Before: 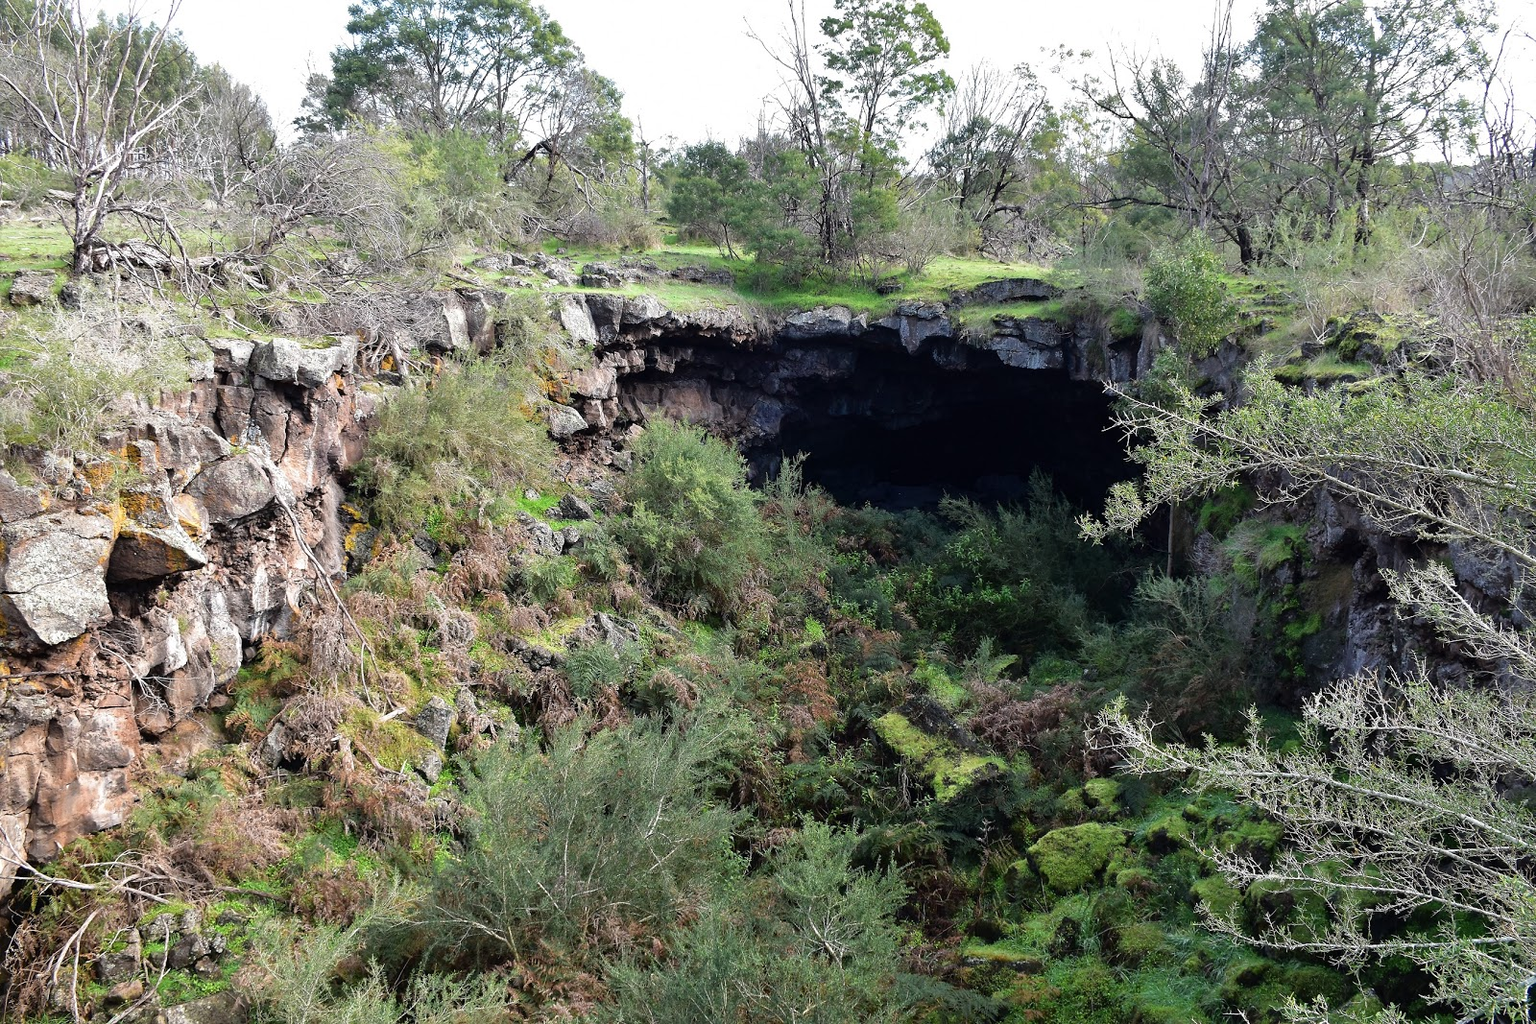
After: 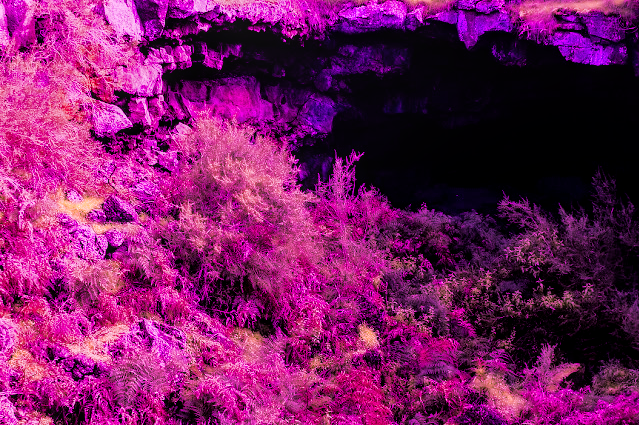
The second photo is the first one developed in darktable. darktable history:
crop: left 30.03%, top 29.926%, right 29.984%, bottom 30.166%
levels: mode automatic
exposure: black level correction 0, exposure 0.703 EV, compensate exposure bias true, compensate highlight preservation false
filmic rgb: black relative exposure -5.04 EV, white relative exposure 3.99 EV, hardness 2.89, contrast 1.399, highlights saturation mix -31.29%
color calibration: output R [0.972, 0.068, -0.094, 0], output G [-0.178, 1.216, -0.086, 0], output B [0.095, -0.136, 0.98, 0], illuminant custom, x 0.263, y 0.52, temperature 7038.49 K
local contrast: on, module defaults
color zones: curves: ch0 [(0.004, 0.305) (0.261, 0.623) (0.389, 0.399) (0.708, 0.571) (0.947, 0.34)]; ch1 [(0.025, 0.645) (0.229, 0.584) (0.326, 0.551) (0.484, 0.262) (0.757, 0.643)]
